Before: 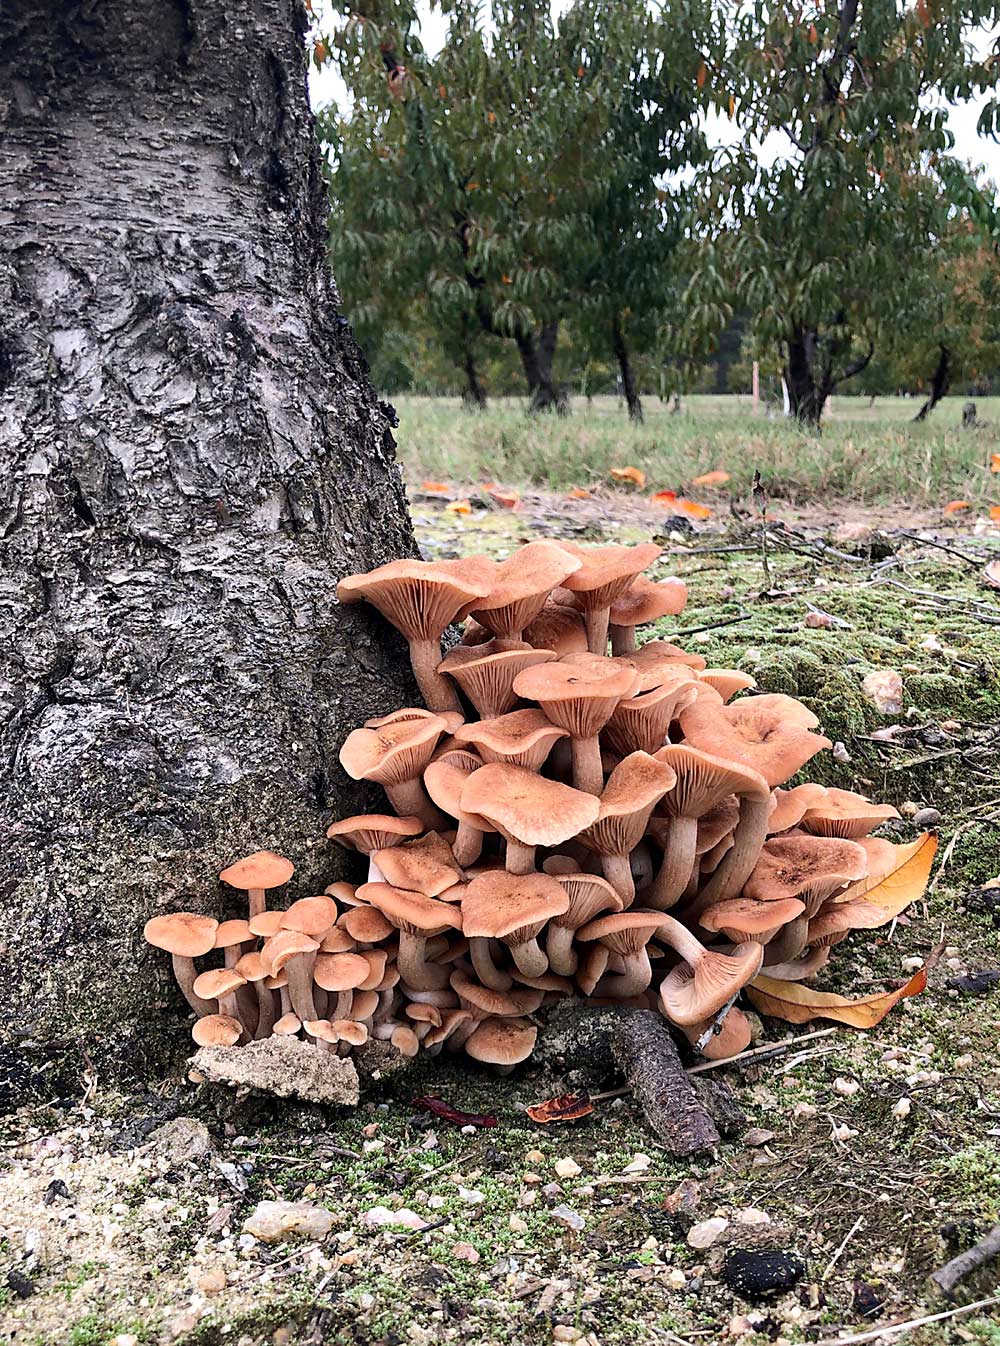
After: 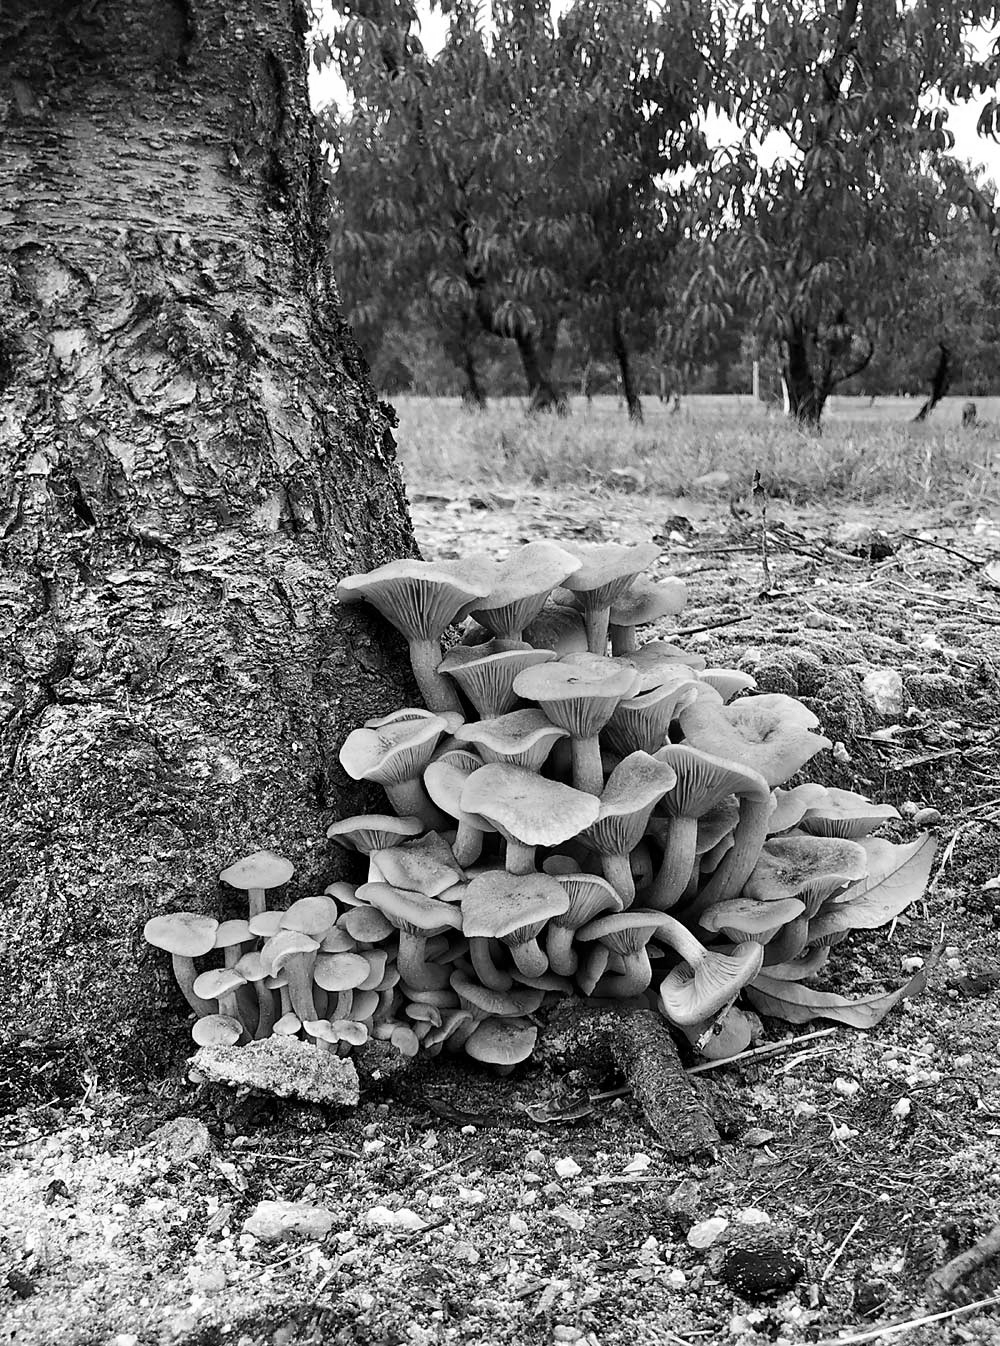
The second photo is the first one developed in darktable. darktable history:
monochrome: a -4.13, b 5.16, size 1
exposure: compensate highlight preservation false
